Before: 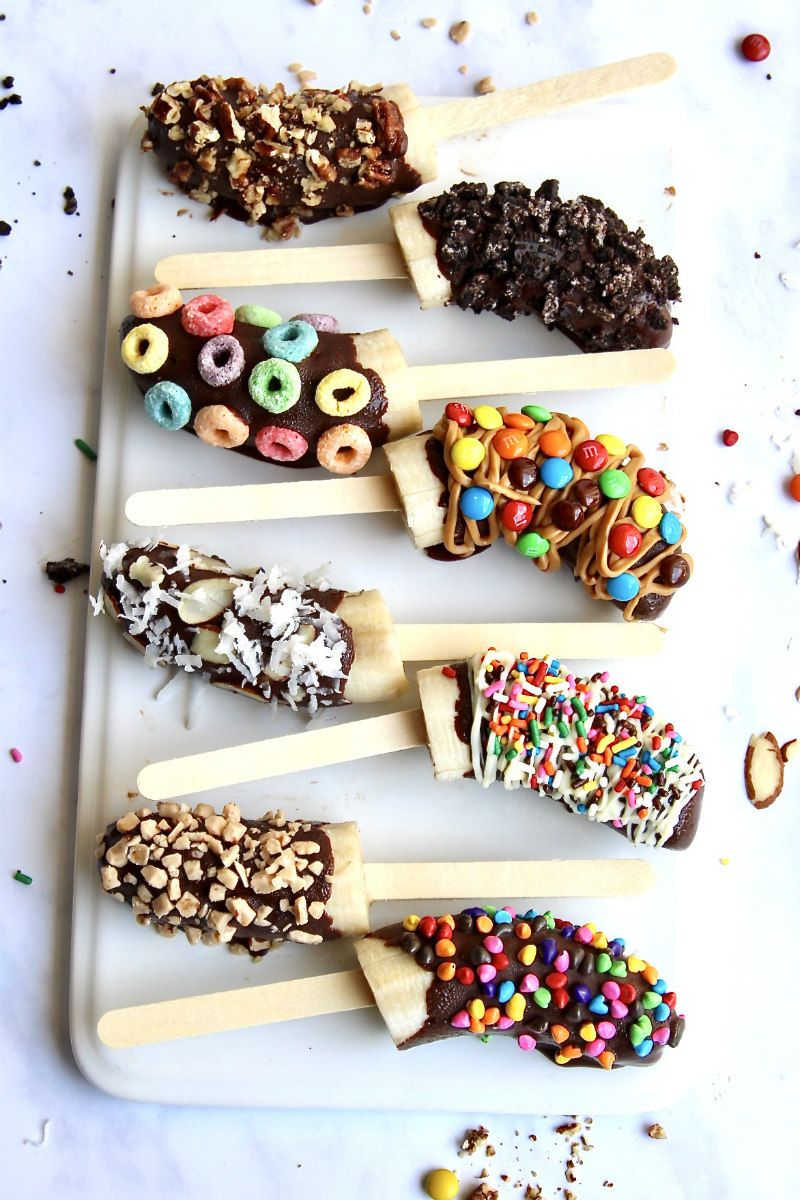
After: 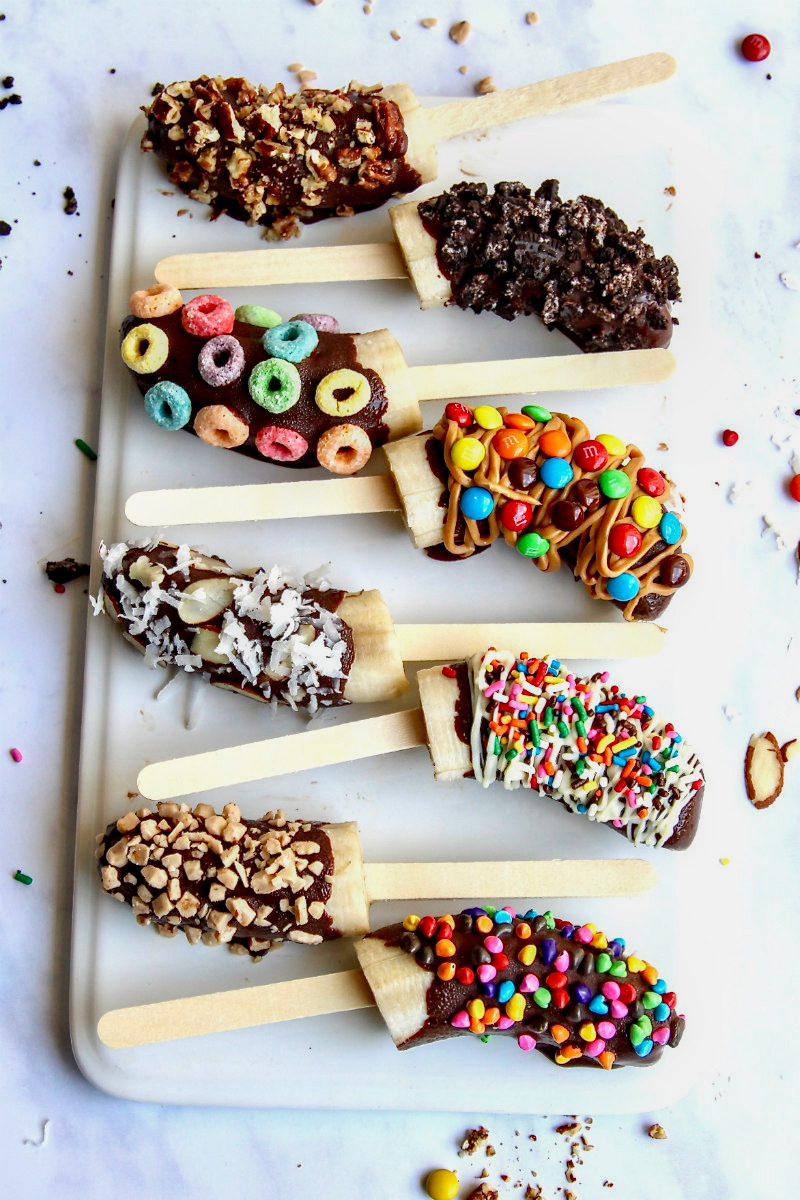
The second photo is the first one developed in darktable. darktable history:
local contrast: on, module defaults
exposure: black level correction 0.009, exposure -0.159 EV, compensate highlight preservation false
